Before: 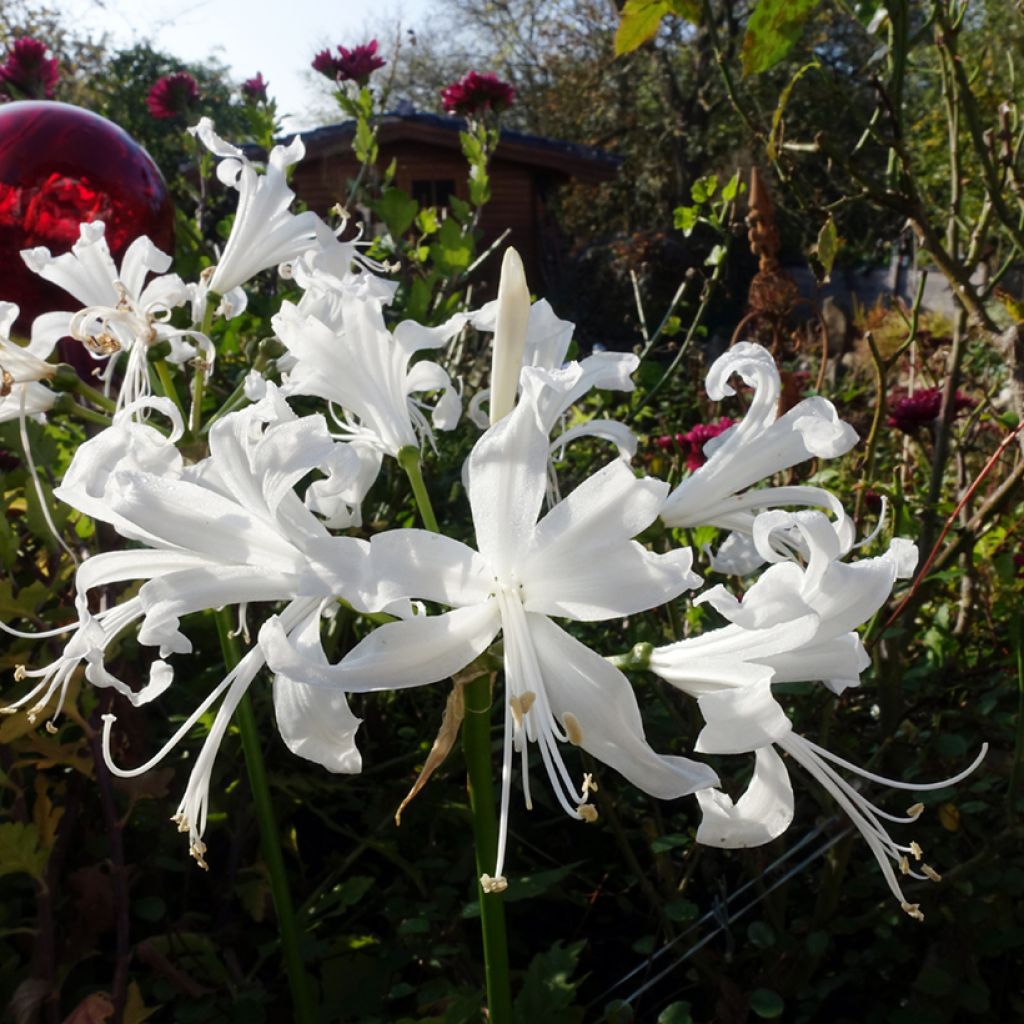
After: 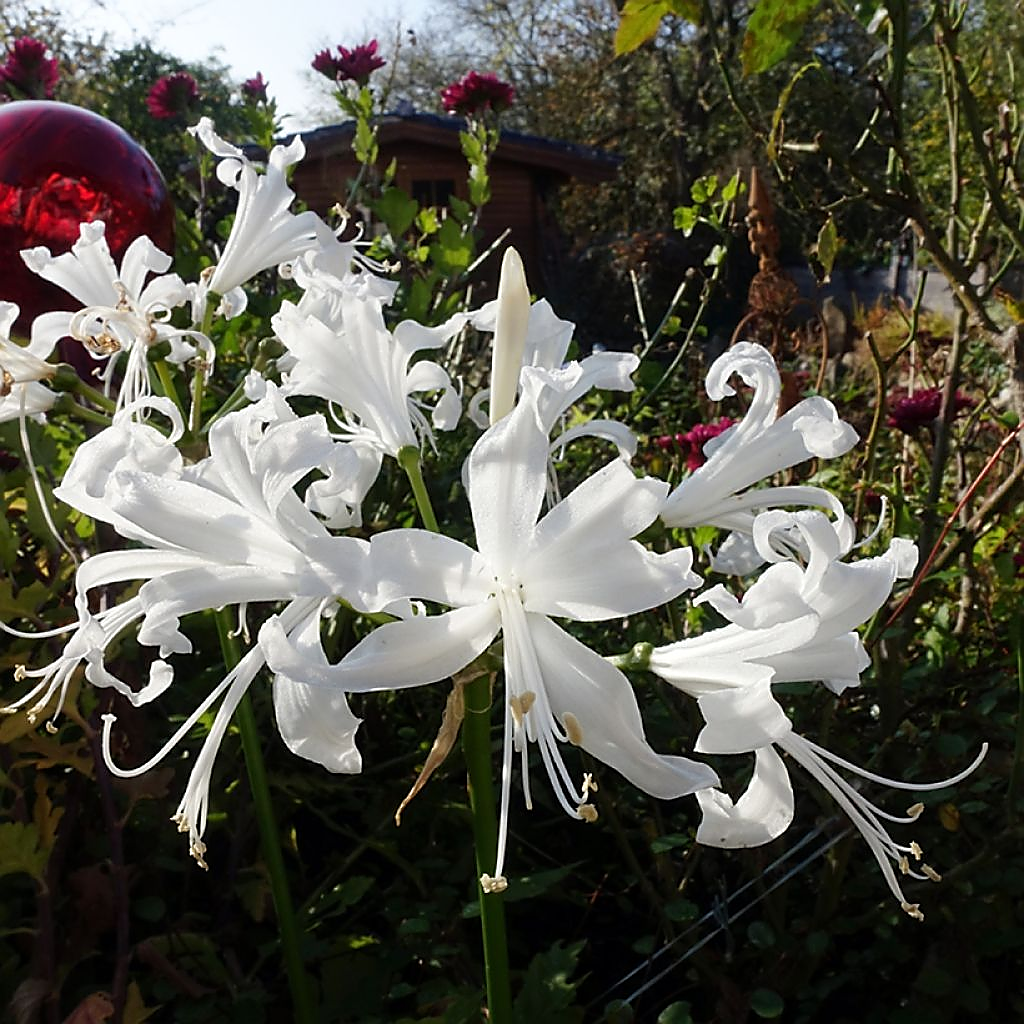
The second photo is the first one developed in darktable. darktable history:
sharpen: radius 1.356, amount 1.244, threshold 0.69
